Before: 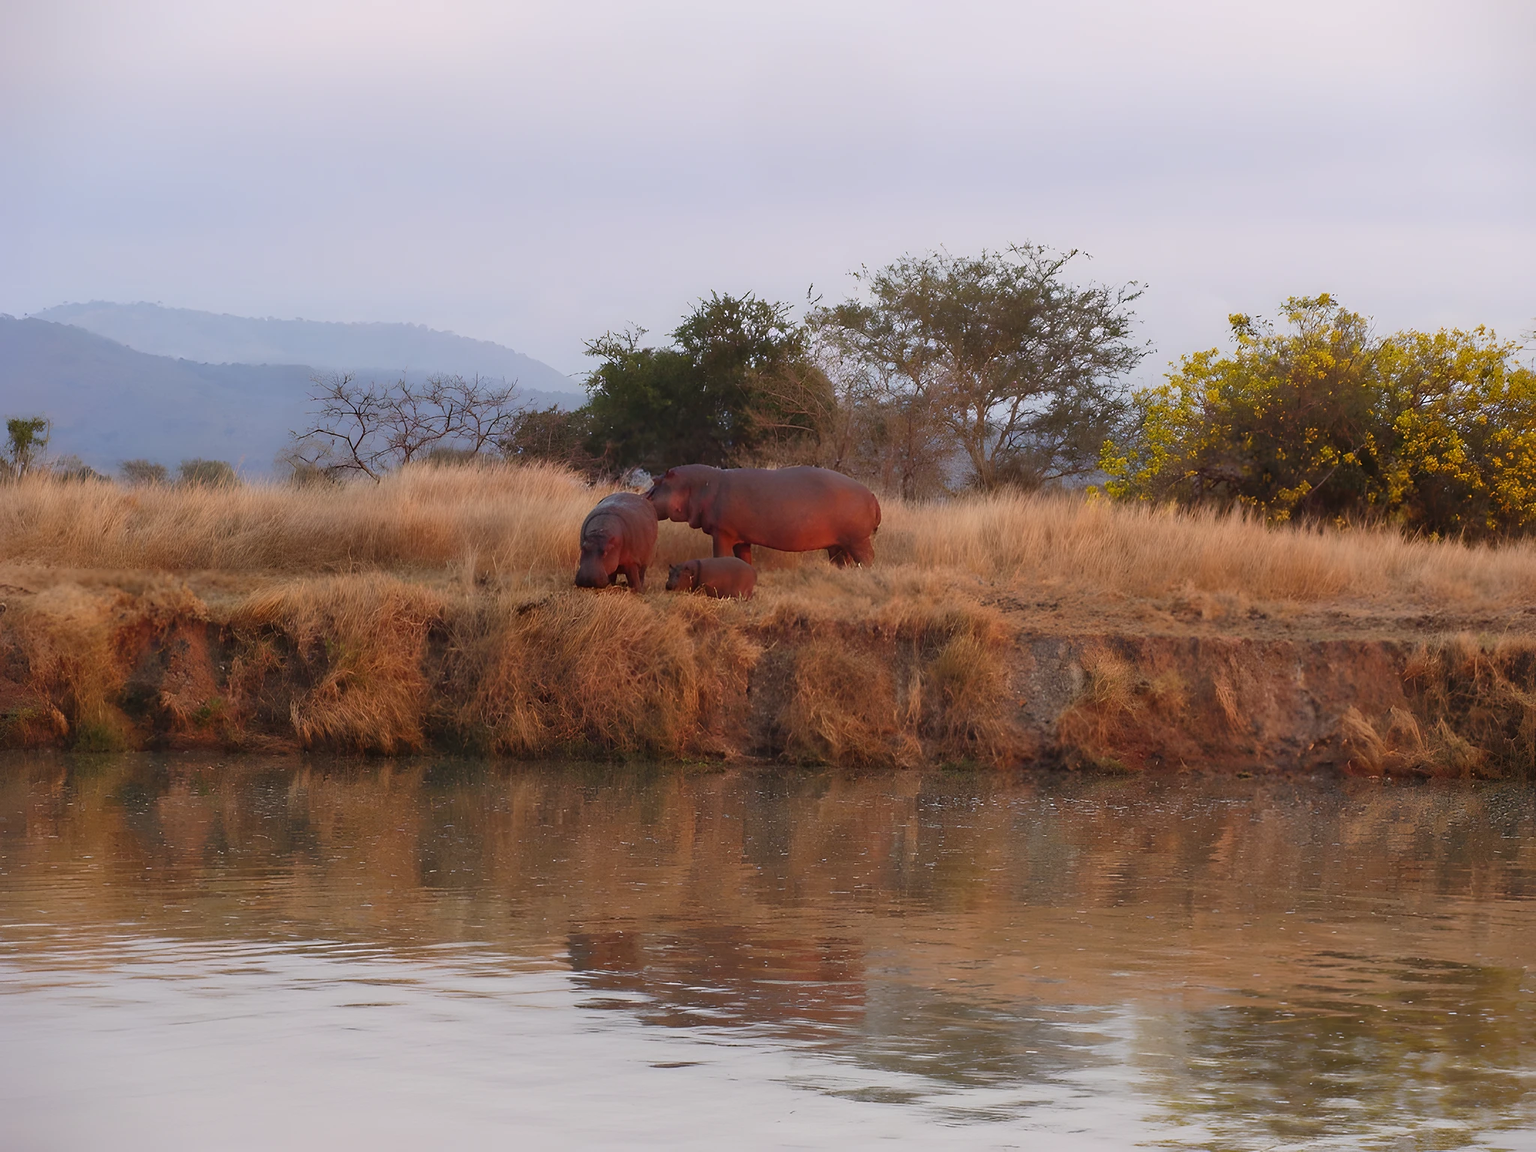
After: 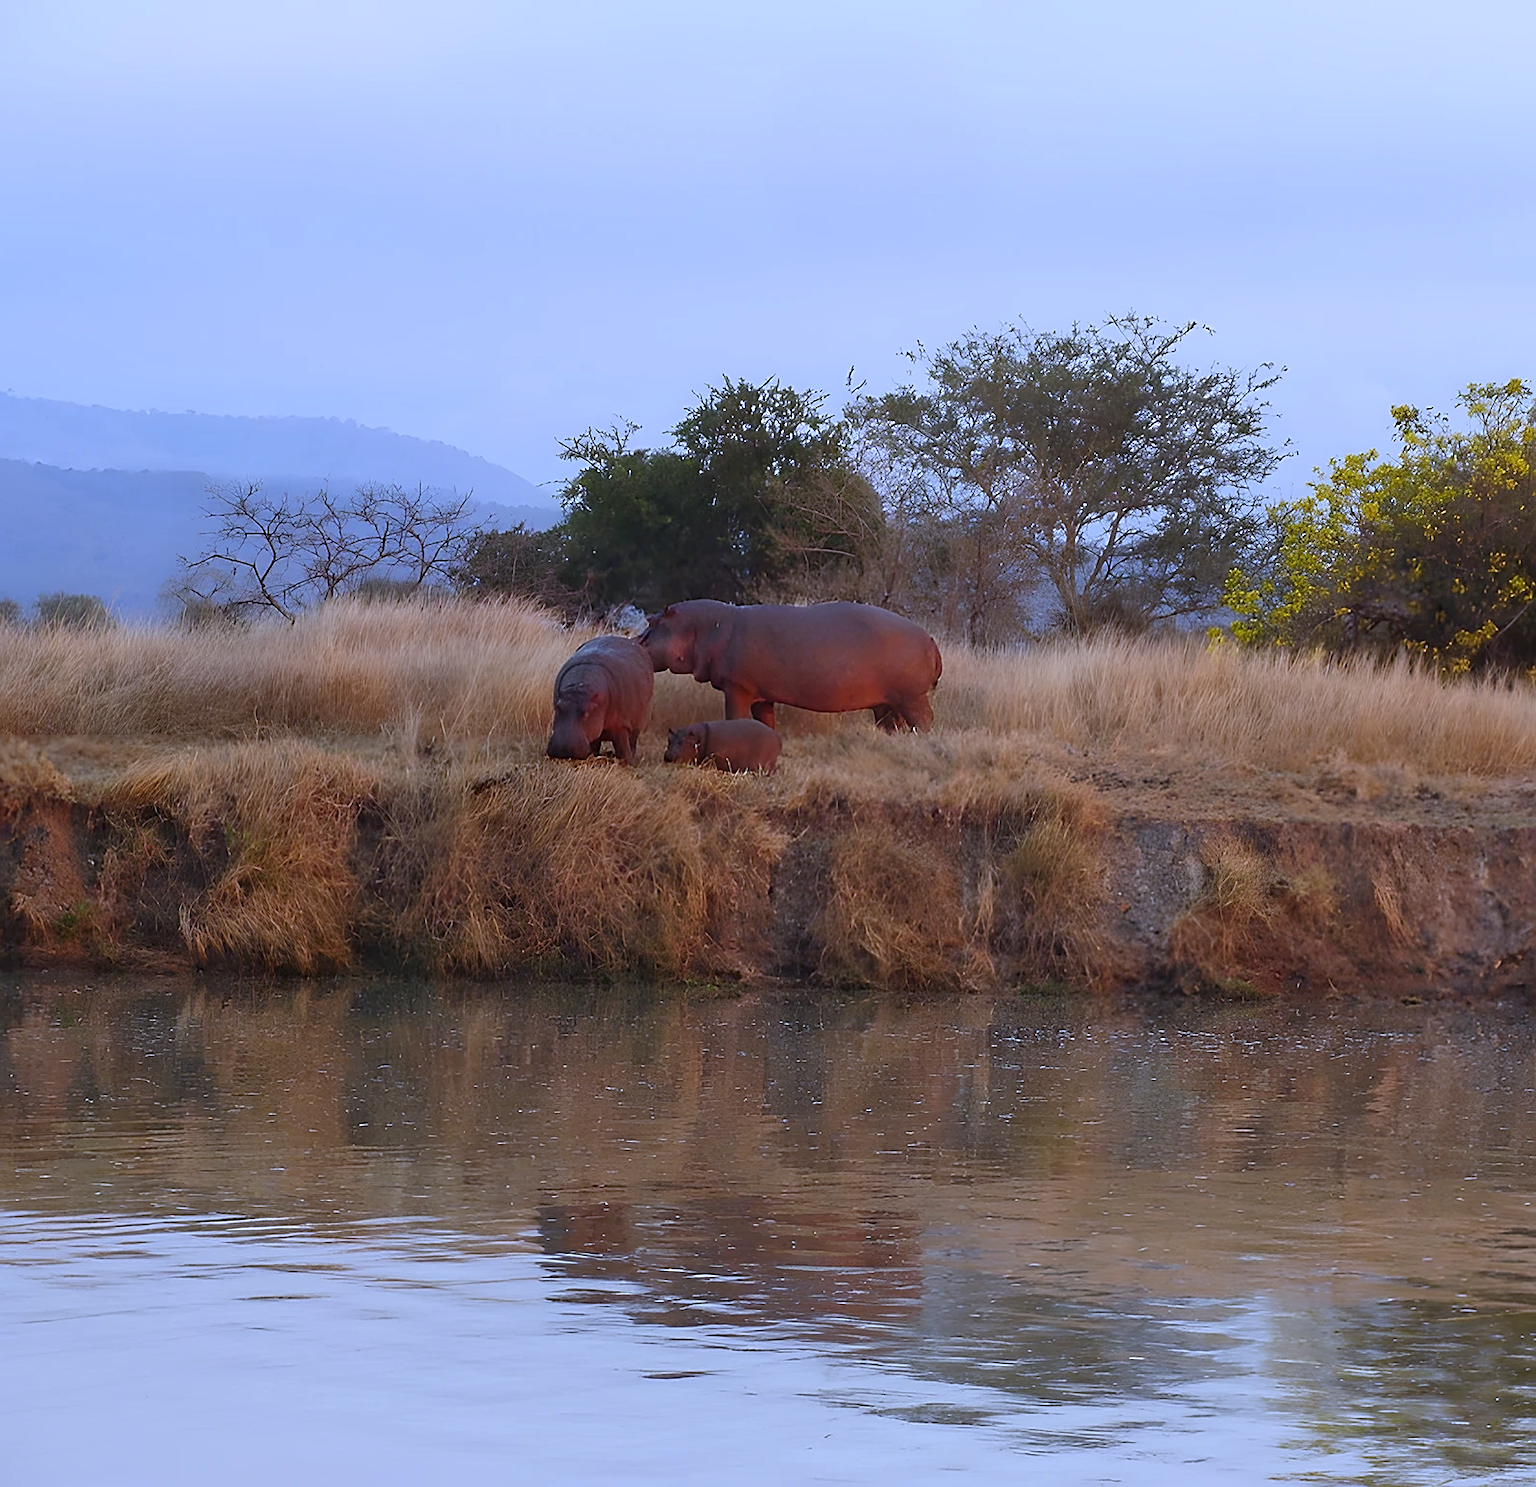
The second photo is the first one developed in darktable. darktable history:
crop: left 9.88%, right 12.664%
white balance: red 0.871, blue 1.249
shadows and highlights: shadows 4.1, highlights -17.6, soften with gaussian
sharpen: on, module defaults
tone equalizer: on, module defaults
